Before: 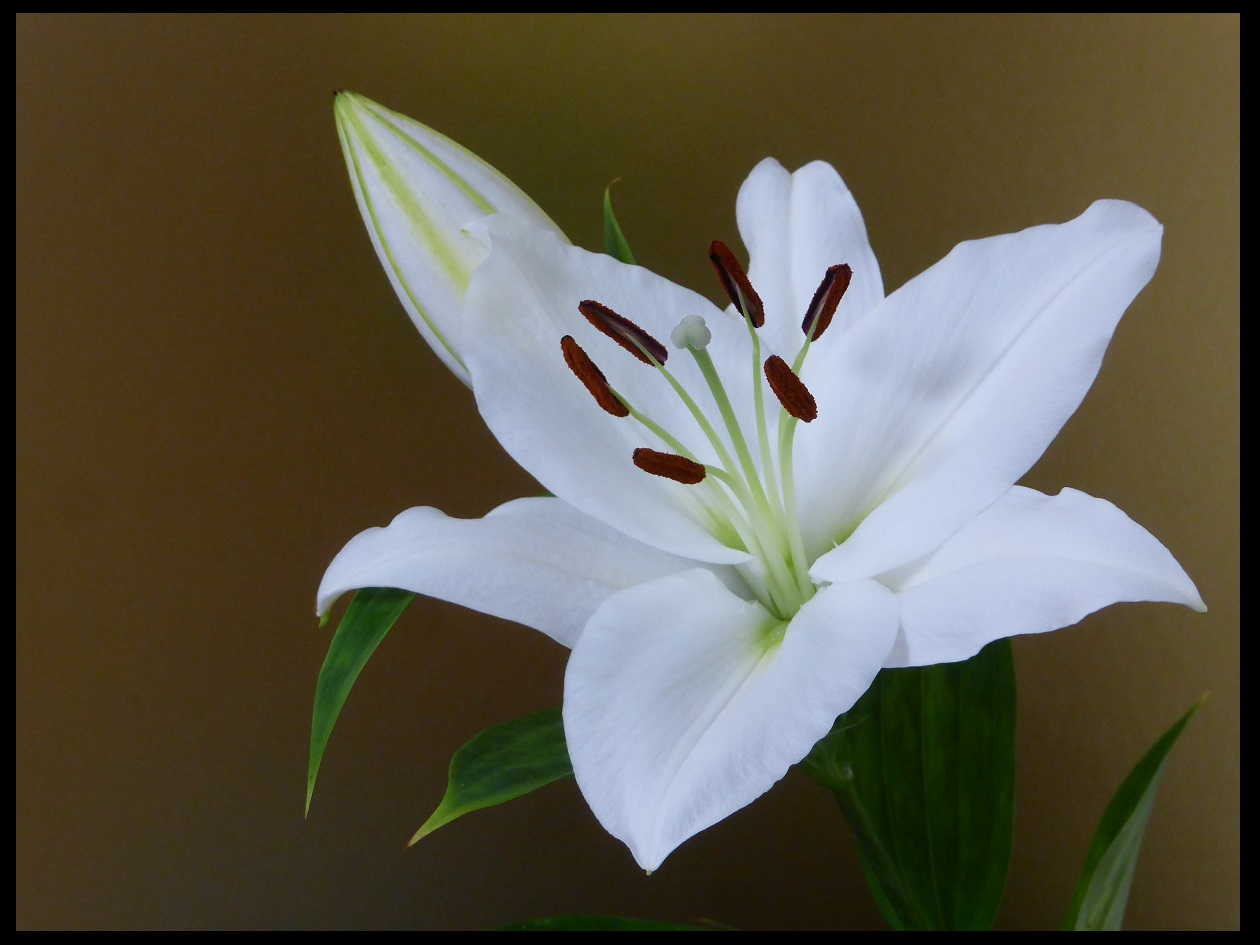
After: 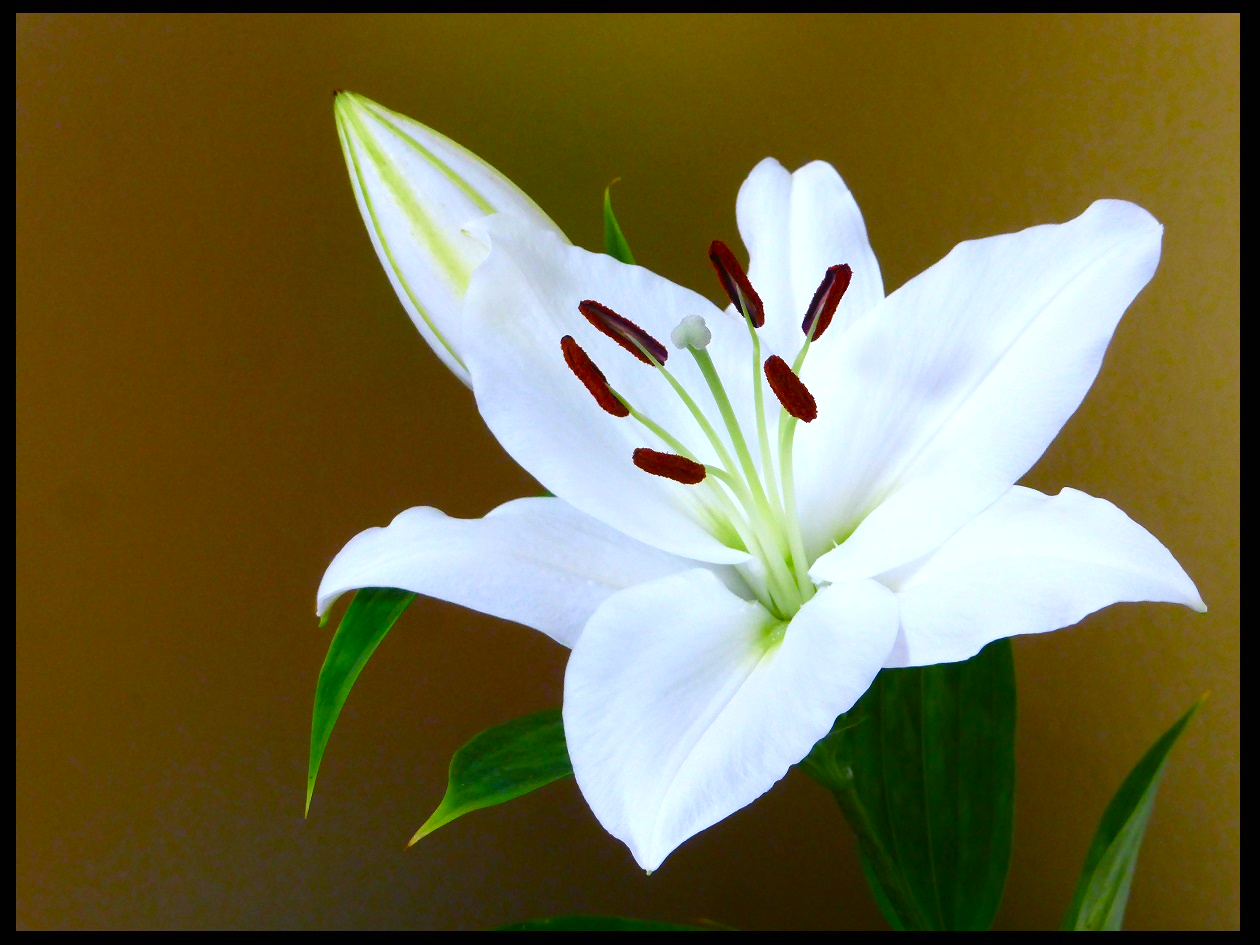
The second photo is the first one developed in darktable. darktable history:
exposure: black level correction 0, exposure 0.703 EV, compensate highlight preservation false
color balance rgb: perceptual saturation grading › global saturation 9.009%, perceptual saturation grading › highlights -13.621%, perceptual saturation grading › mid-tones 14.466%, perceptual saturation grading › shadows 23.335%, global vibrance 20%
contrast brightness saturation: contrast 0.08, saturation 0.196
